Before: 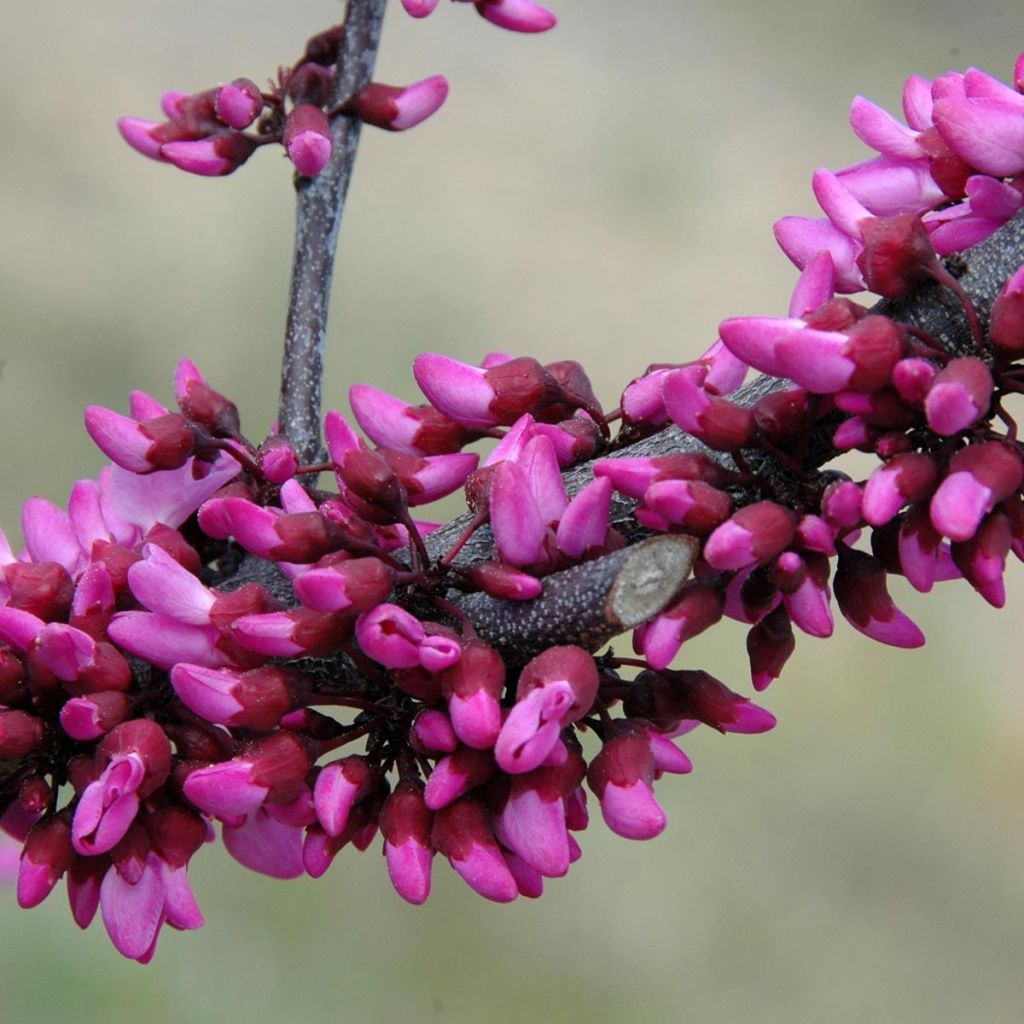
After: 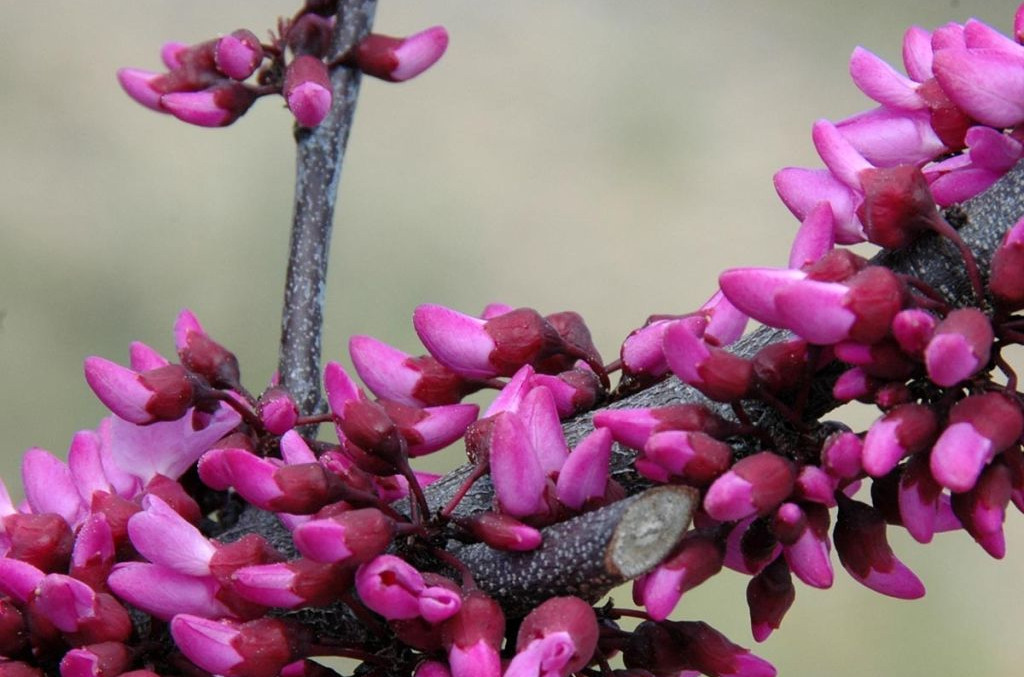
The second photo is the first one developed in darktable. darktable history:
crop and rotate: top 4.861%, bottom 28.939%
